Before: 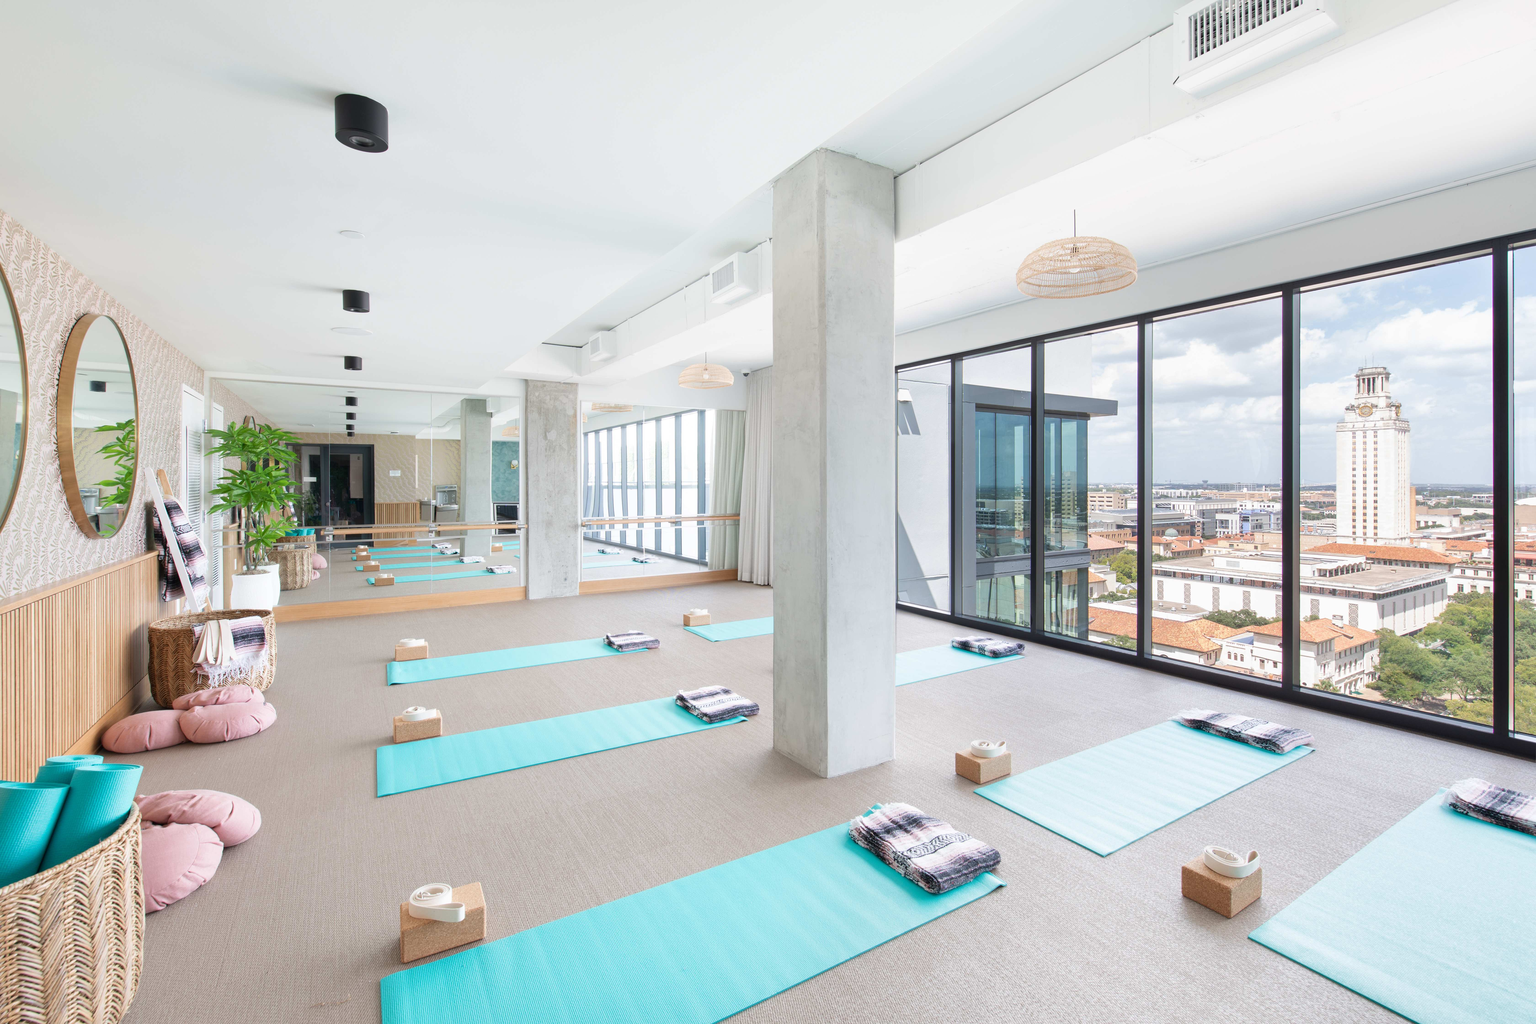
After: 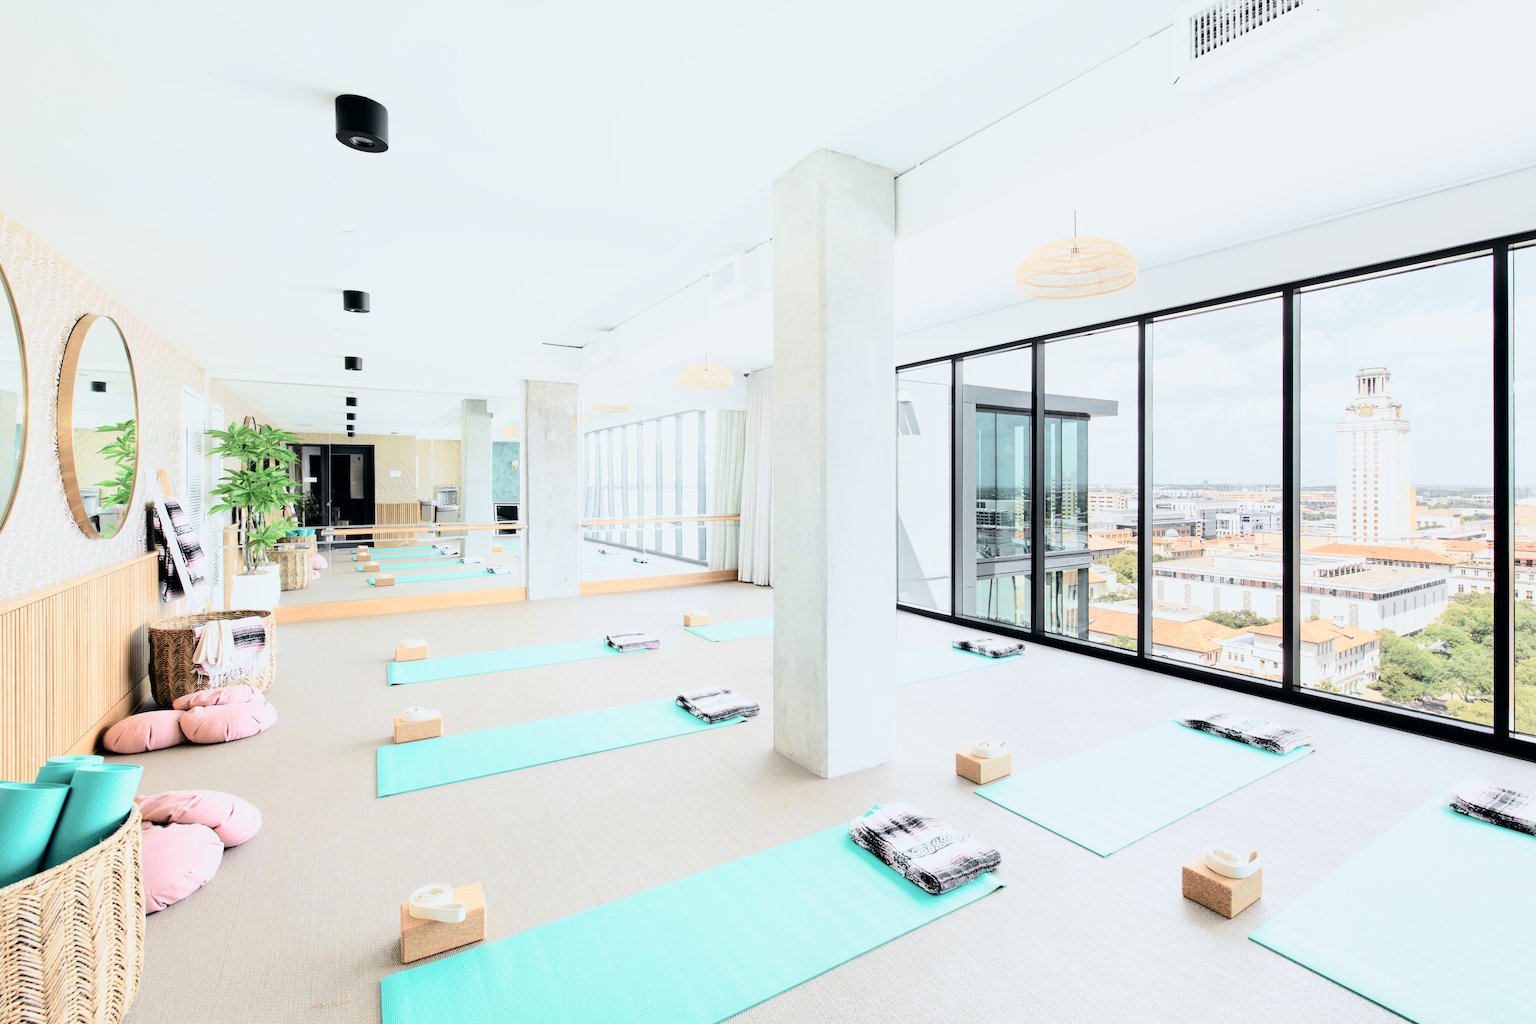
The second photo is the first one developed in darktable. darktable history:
tone curve: curves: ch0 [(0, 0) (0.035, 0.017) (0.131, 0.108) (0.279, 0.279) (0.476, 0.554) (0.617, 0.693) (0.704, 0.77) (0.801, 0.854) (0.895, 0.927) (1, 0.976)]; ch1 [(0, 0) (0.318, 0.278) (0.444, 0.427) (0.493, 0.488) (0.504, 0.497) (0.537, 0.538) (0.594, 0.616) (0.746, 0.764) (1, 1)]; ch2 [(0, 0) (0.316, 0.292) (0.381, 0.37) (0.423, 0.448) (0.476, 0.482) (0.502, 0.495) (0.529, 0.547) (0.583, 0.608) (0.639, 0.657) (0.7, 0.7) (0.861, 0.808) (1, 0.951)], color space Lab, independent channels, preserve colors none
filmic rgb: black relative exposure -5 EV, hardness 2.88, contrast 1.3, highlights saturation mix -10%
color balance: input saturation 100.43%, contrast fulcrum 14.22%, output saturation 70.41%
contrast brightness saturation: contrast 0.2, brightness 0.16, saturation 0.22
